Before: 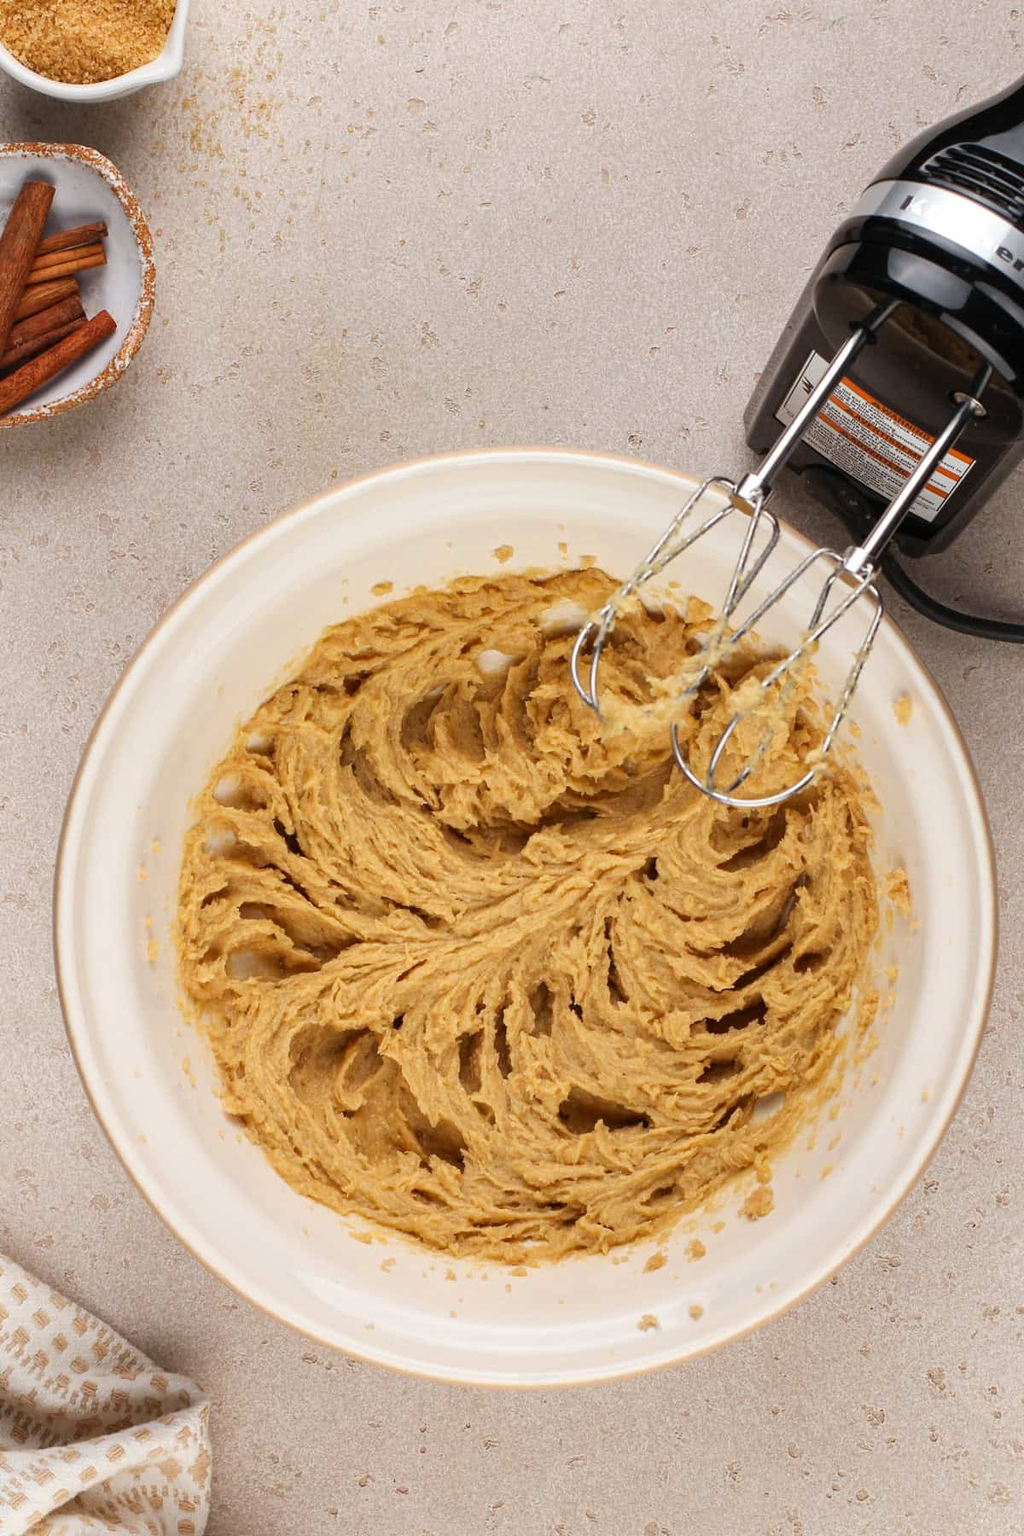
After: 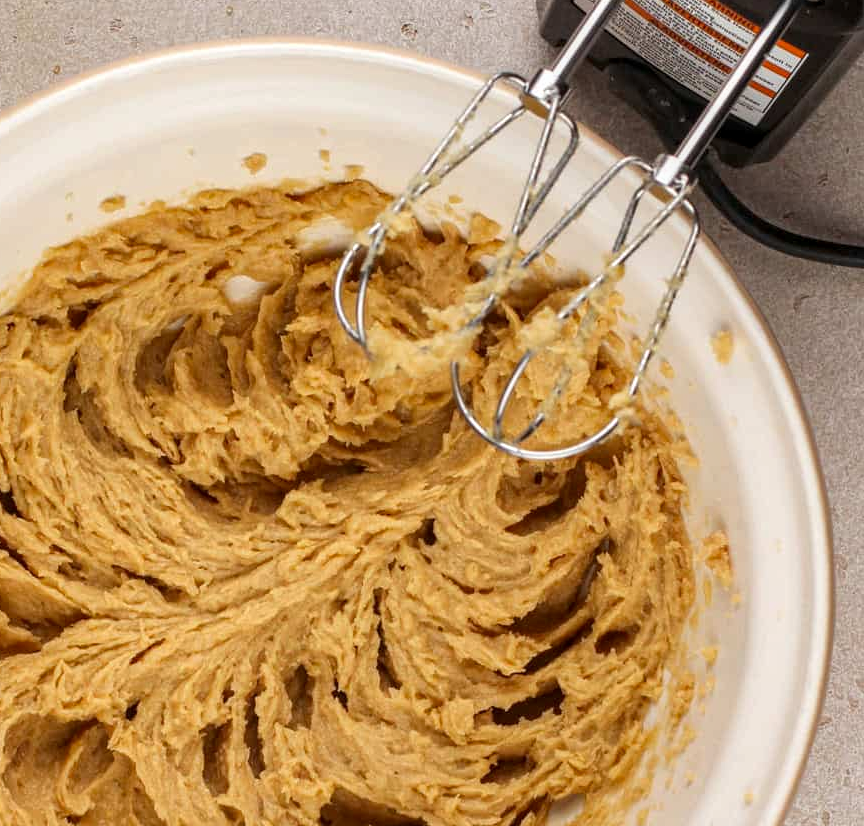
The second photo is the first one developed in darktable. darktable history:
crop and rotate: left 27.938%, top 27.046%, bottom 27.046%
local contrast: on, module defaults
vibrance: on, module defaults
